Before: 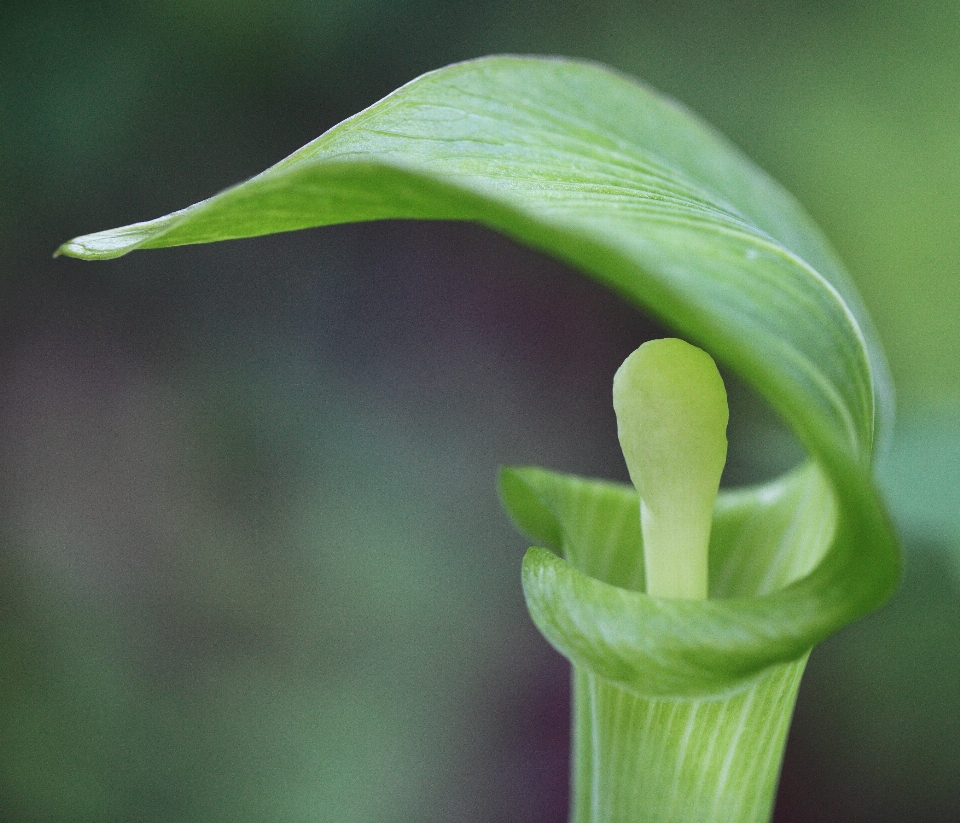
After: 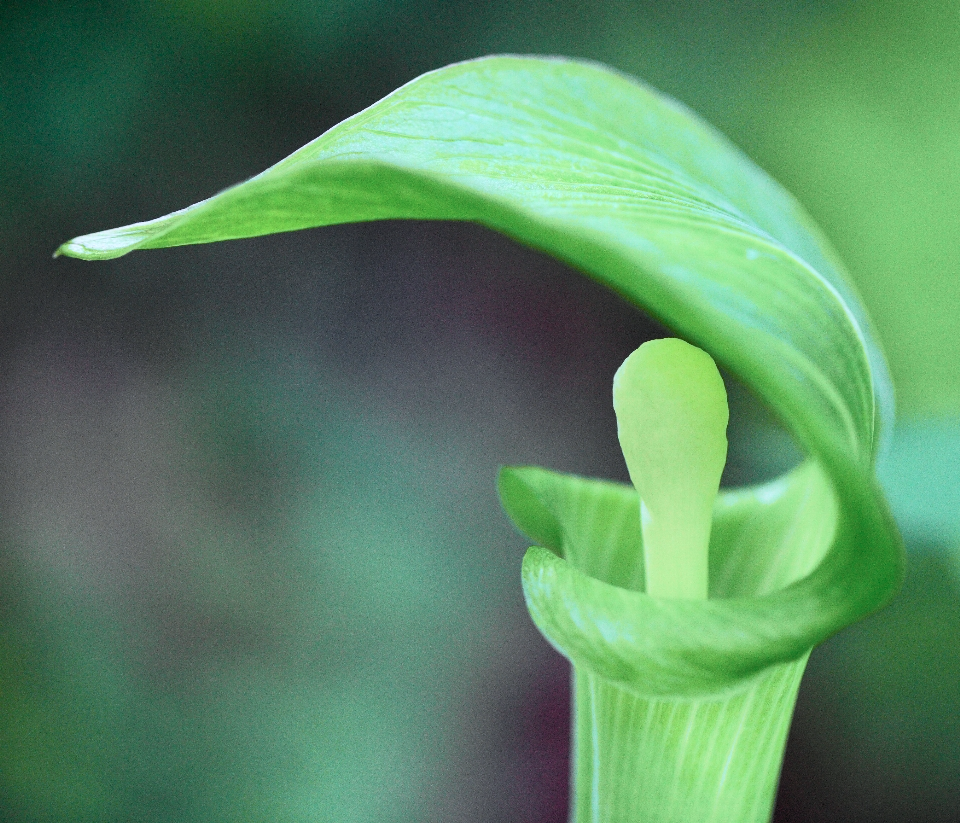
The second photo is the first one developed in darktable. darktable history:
tone curve: curves: ch0 [(0, 0.013) (0.104, 0.103) (0.258, 0.267) (0.448, 0.487) (0.709, 0.794) (0.895, 0.915) (0.994, 0.971)]; ch1 [(0, 0) (0.335, 0.298) (0.446, 0.413) (0.488, 0.484) (0.515, 0.508) (0.584, 0.623) (0.635, 0.661) (1, 1)]; ch2 [(0, 0) (0.314, 0.306) (0.436, 0.447) (0.502, 0.503) (0.538, 0.541) (0.568, 0.603) (0.641, 0.635) (0.717, 0.701) (1, 1)], color space Lab, independent channels, preserve colors none
white balance: red 0.983, blue 1.036
rgb levels: levels [[0.01, 0.419, 0.839], [0, 0.5, 1], [0, 0.5, 1]]
